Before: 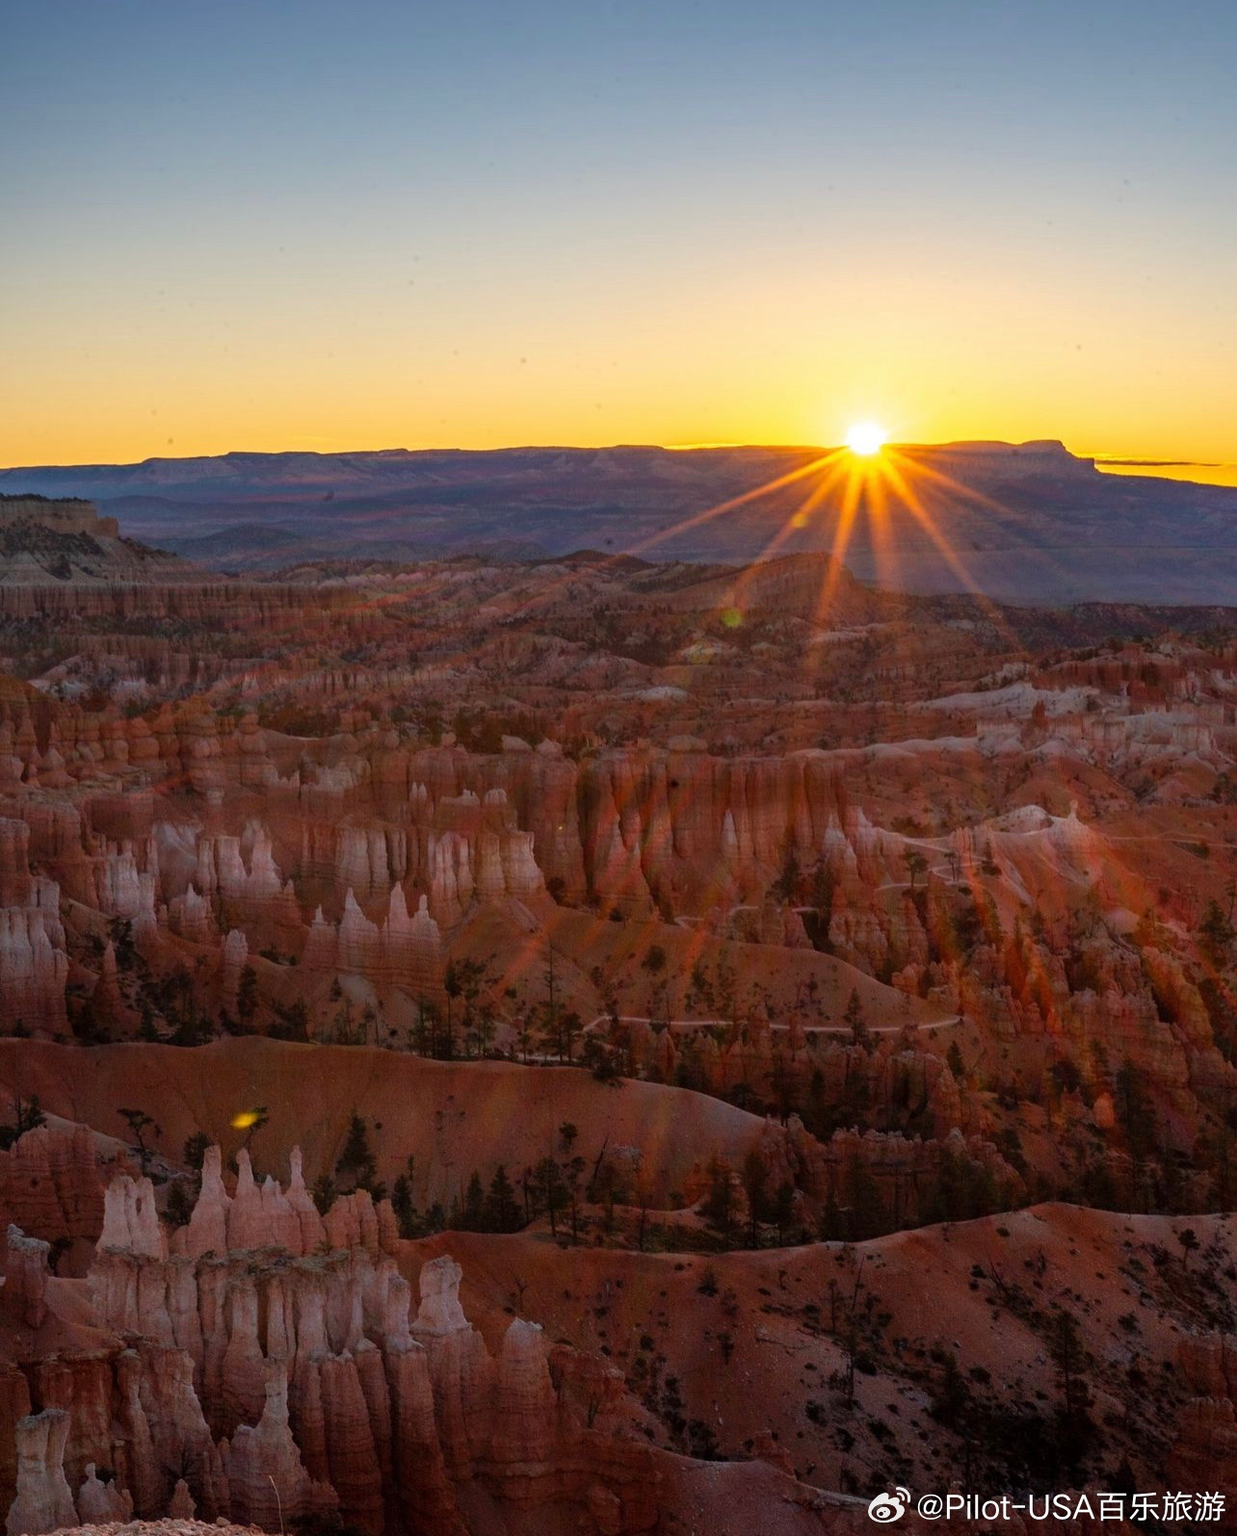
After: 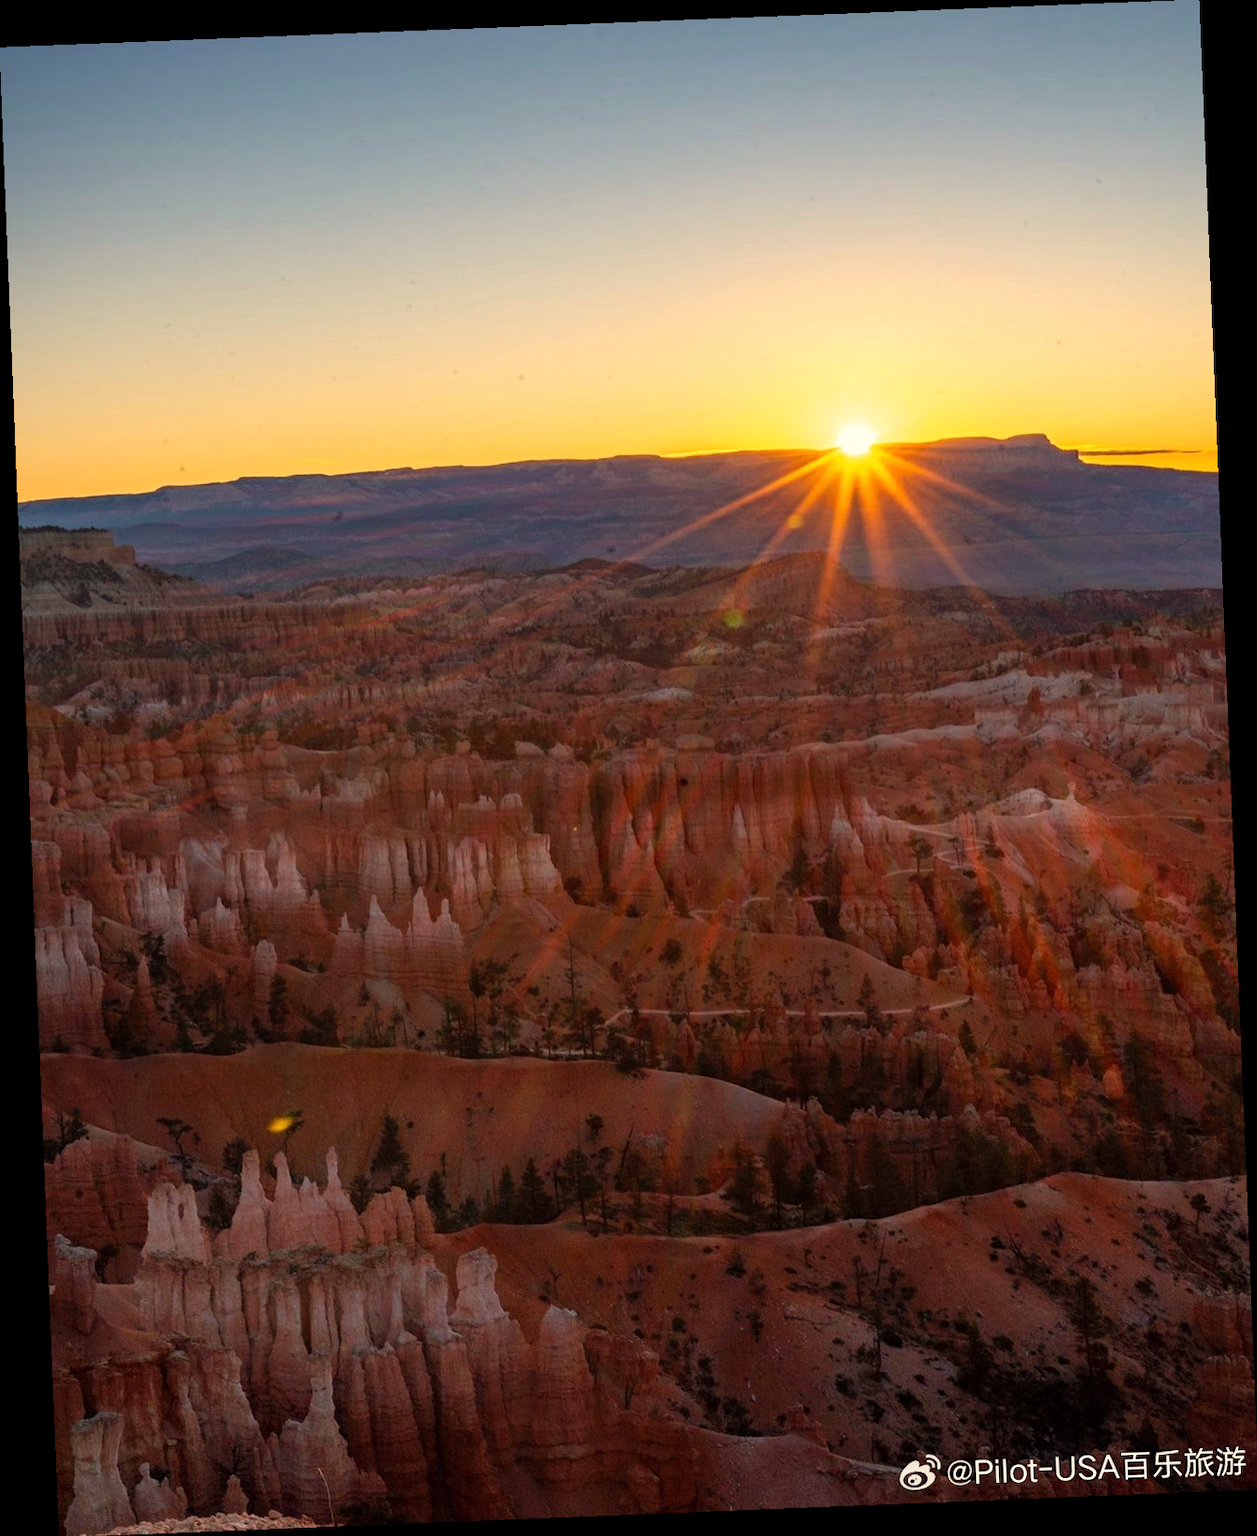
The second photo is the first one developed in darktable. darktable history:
white balance: red 1.045, blue 0.932
rotate and perspective: rotation -2.29°, automatic cropping off
